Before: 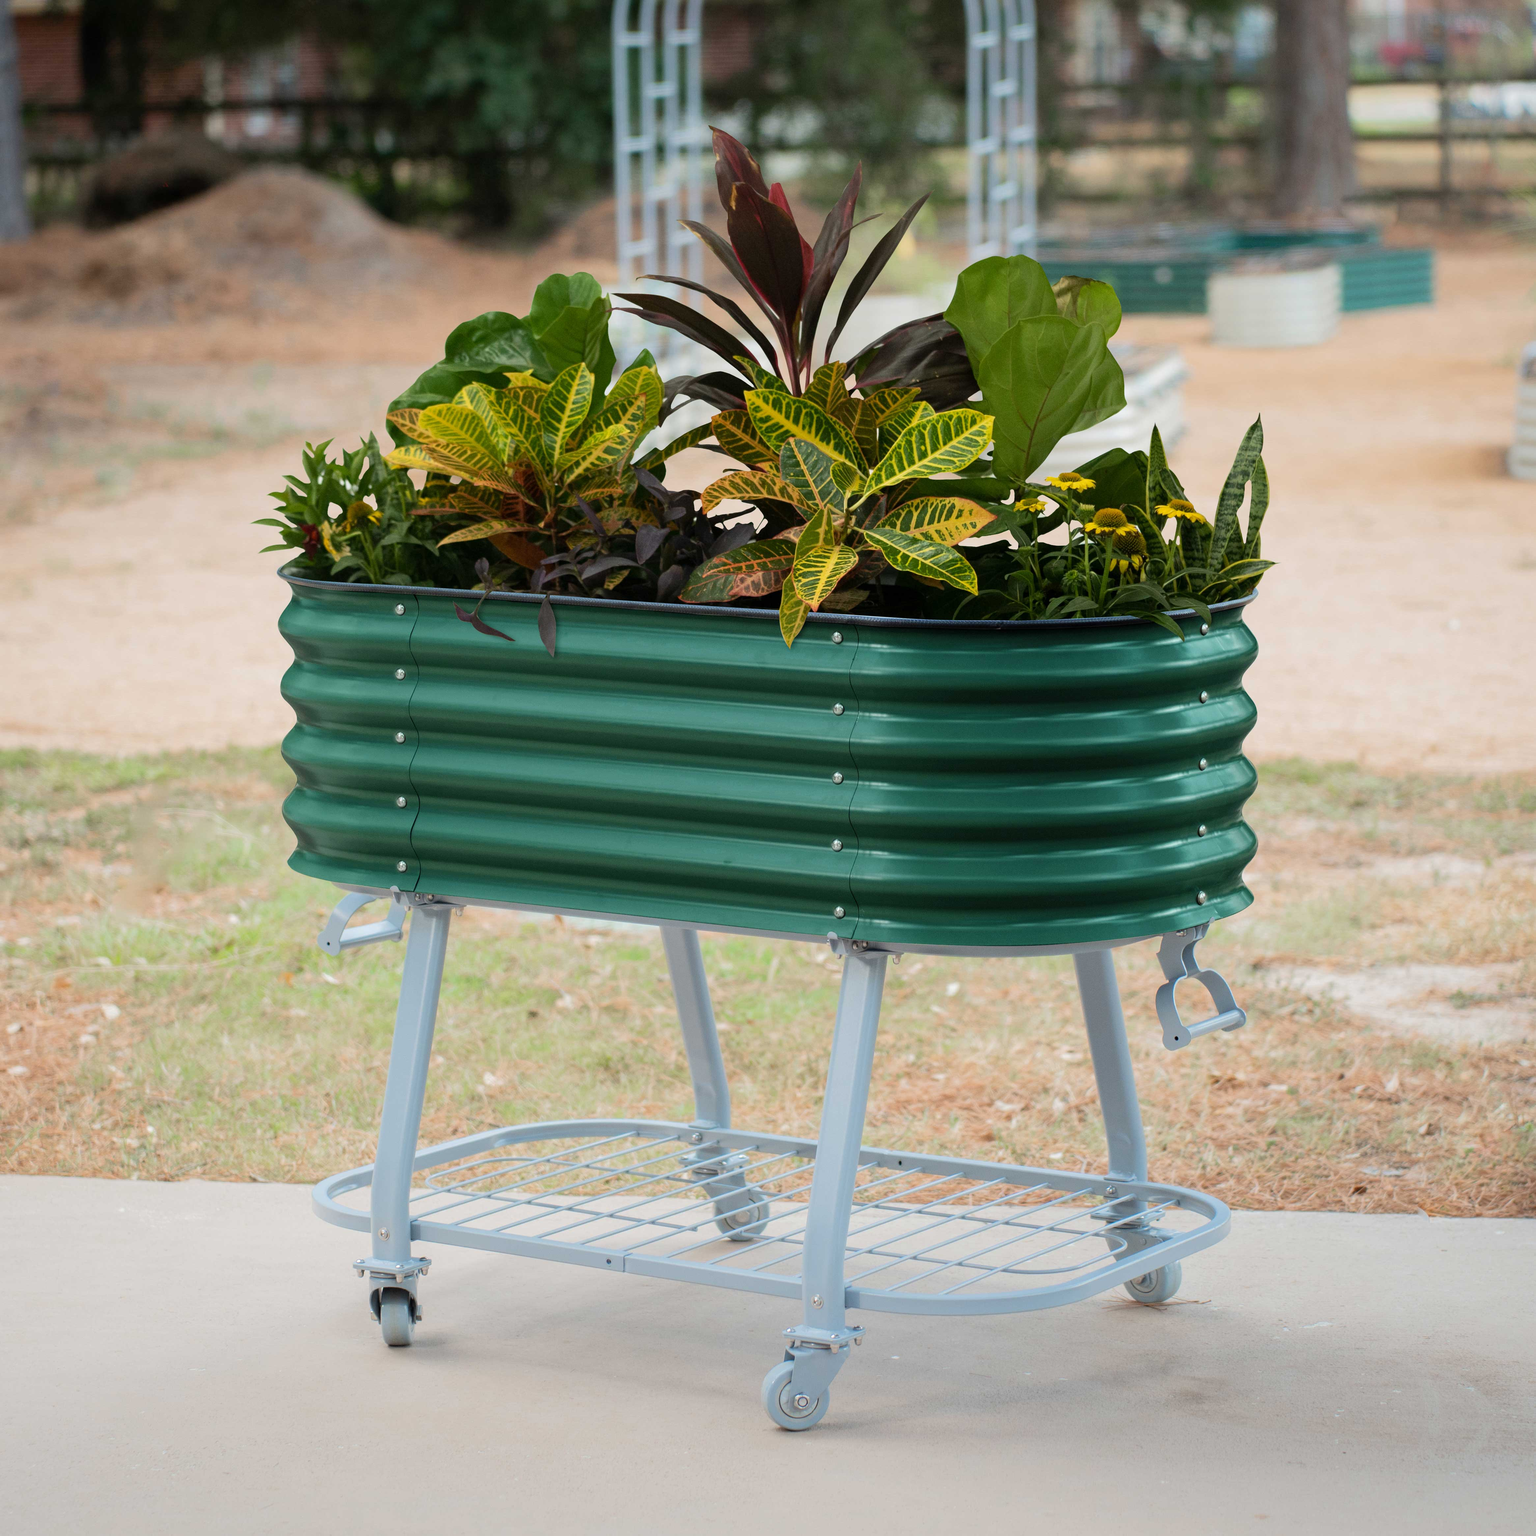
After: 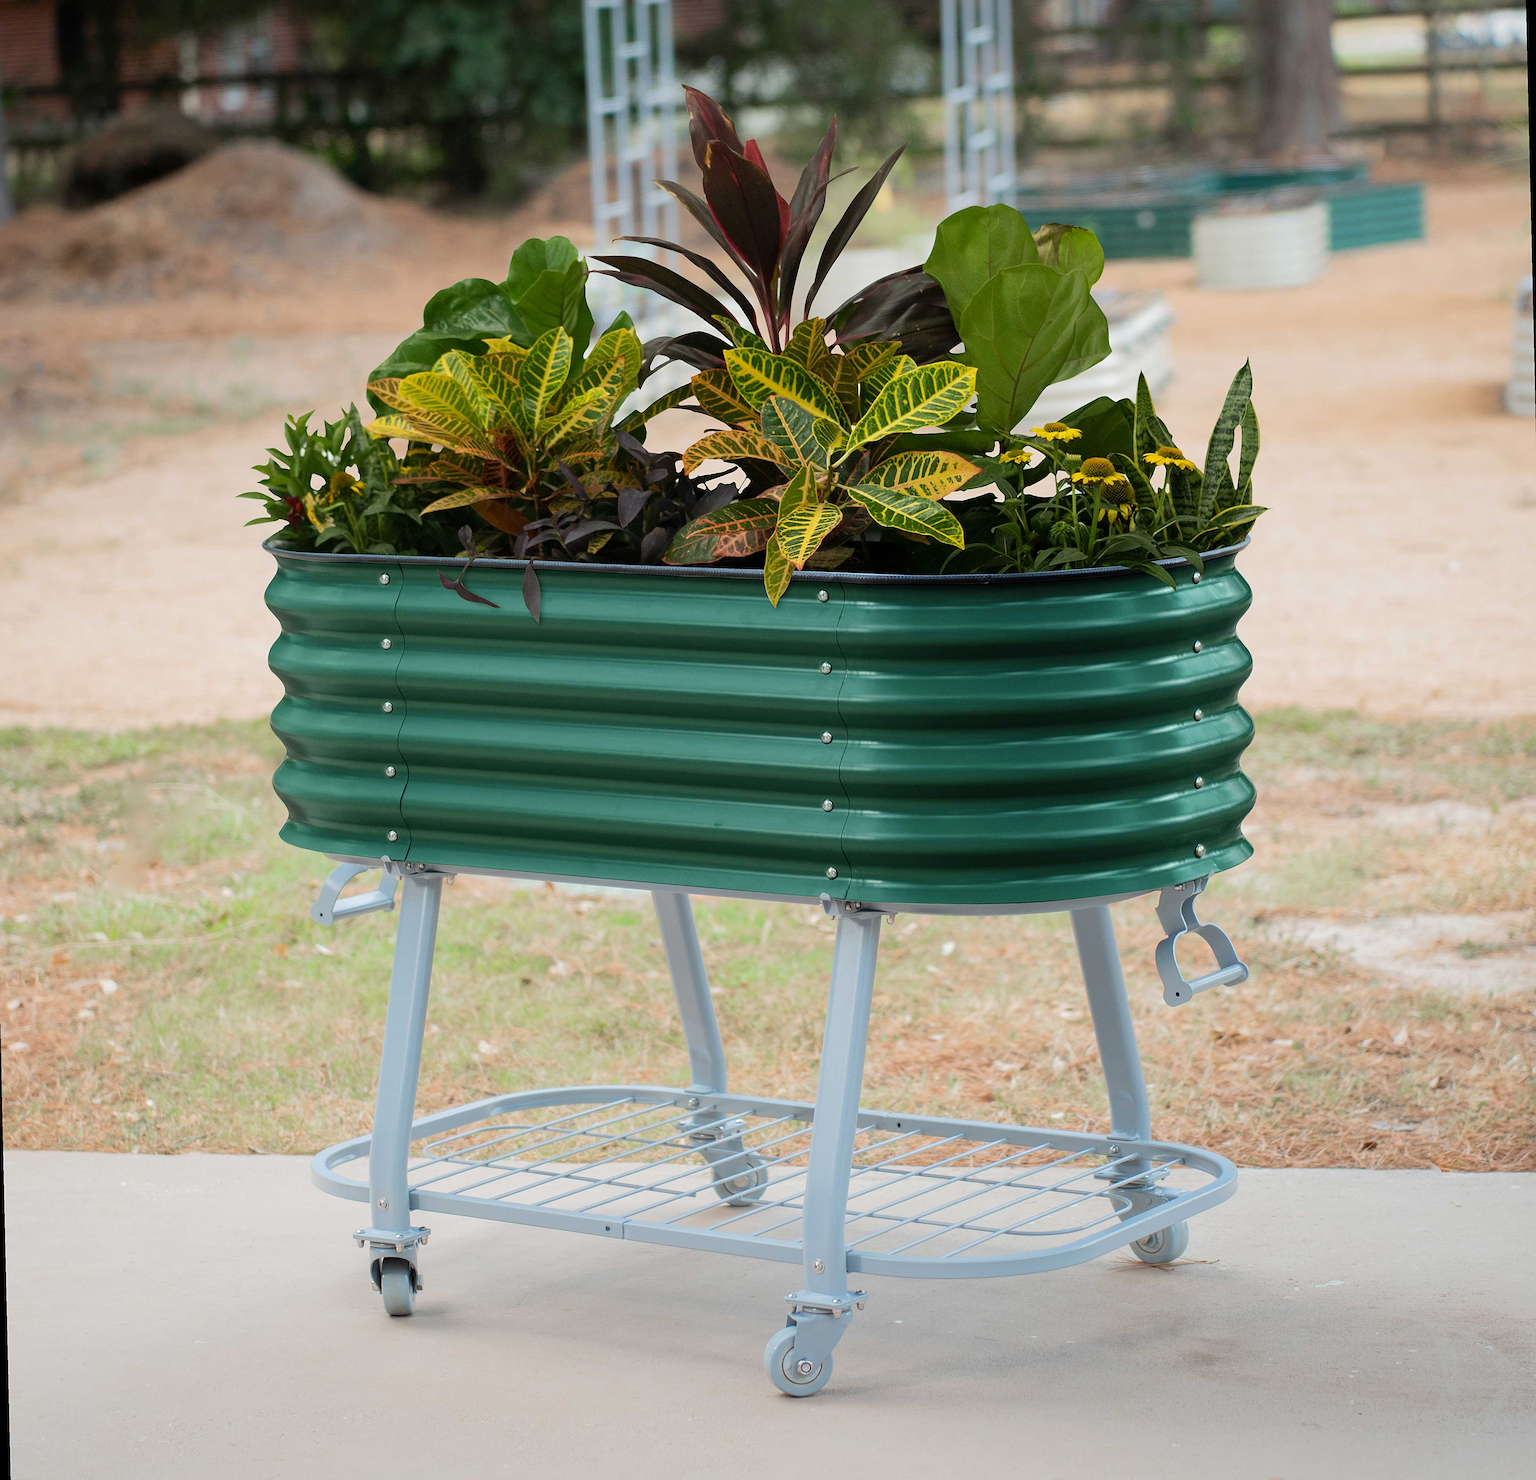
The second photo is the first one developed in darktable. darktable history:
rotate and perspective: rotation -1.32°, lens shift (horizontal) -0.031, crop left 0.015, crop right 0.985, crop top 0.047, crop bottom 0.982
sharpen: on, module defaults
